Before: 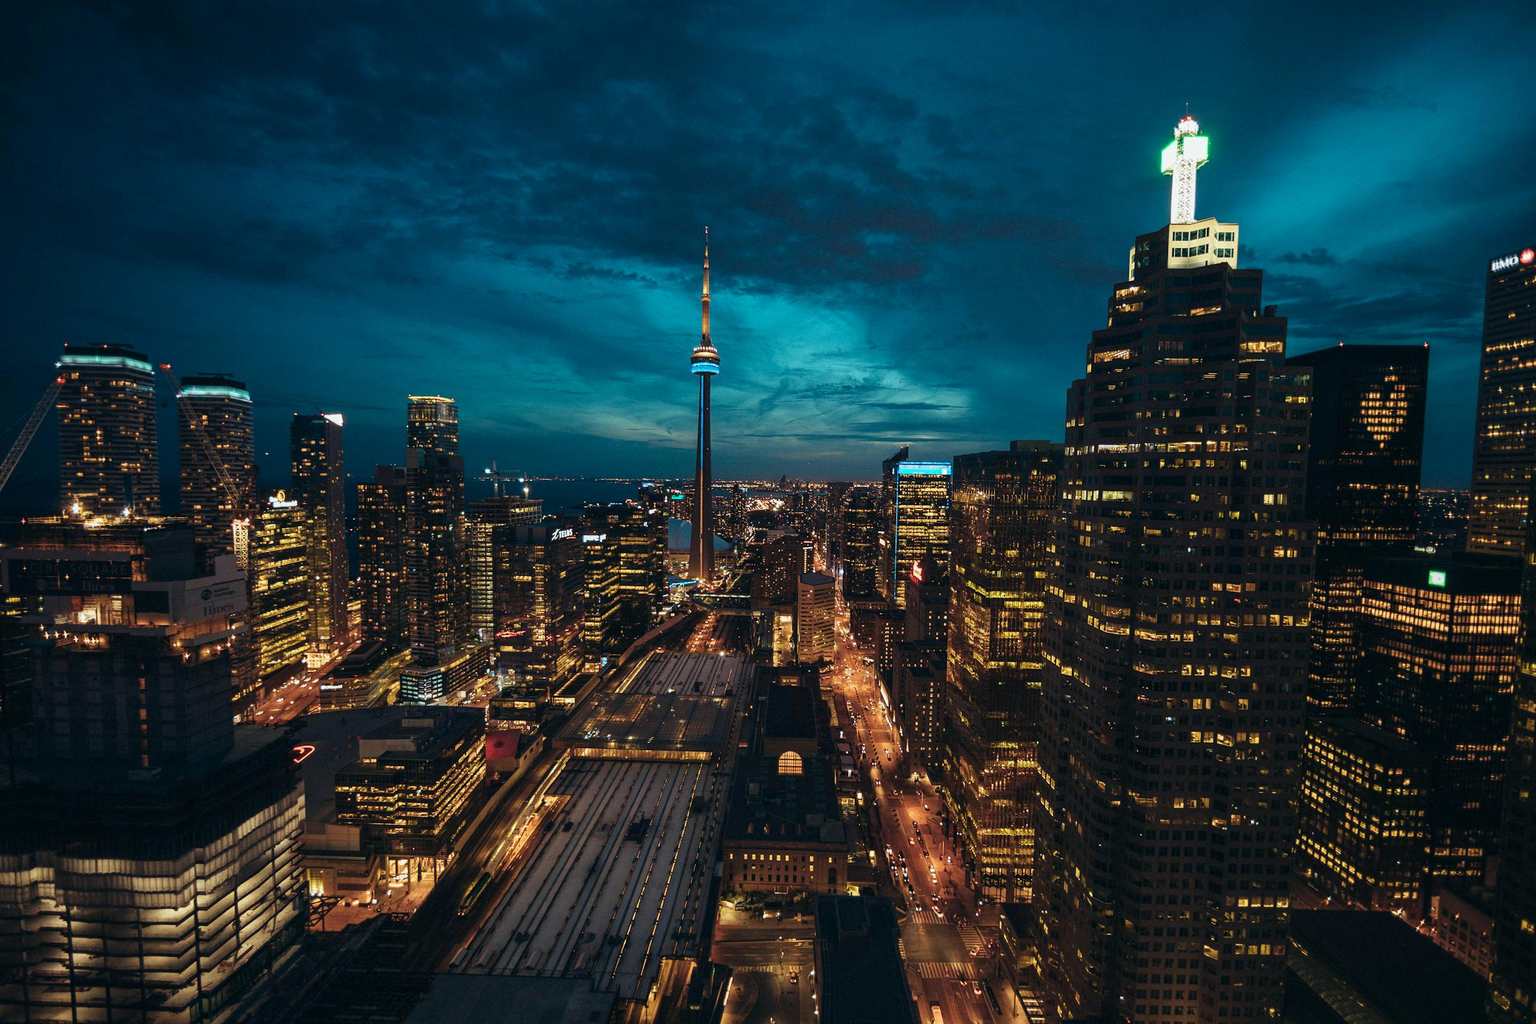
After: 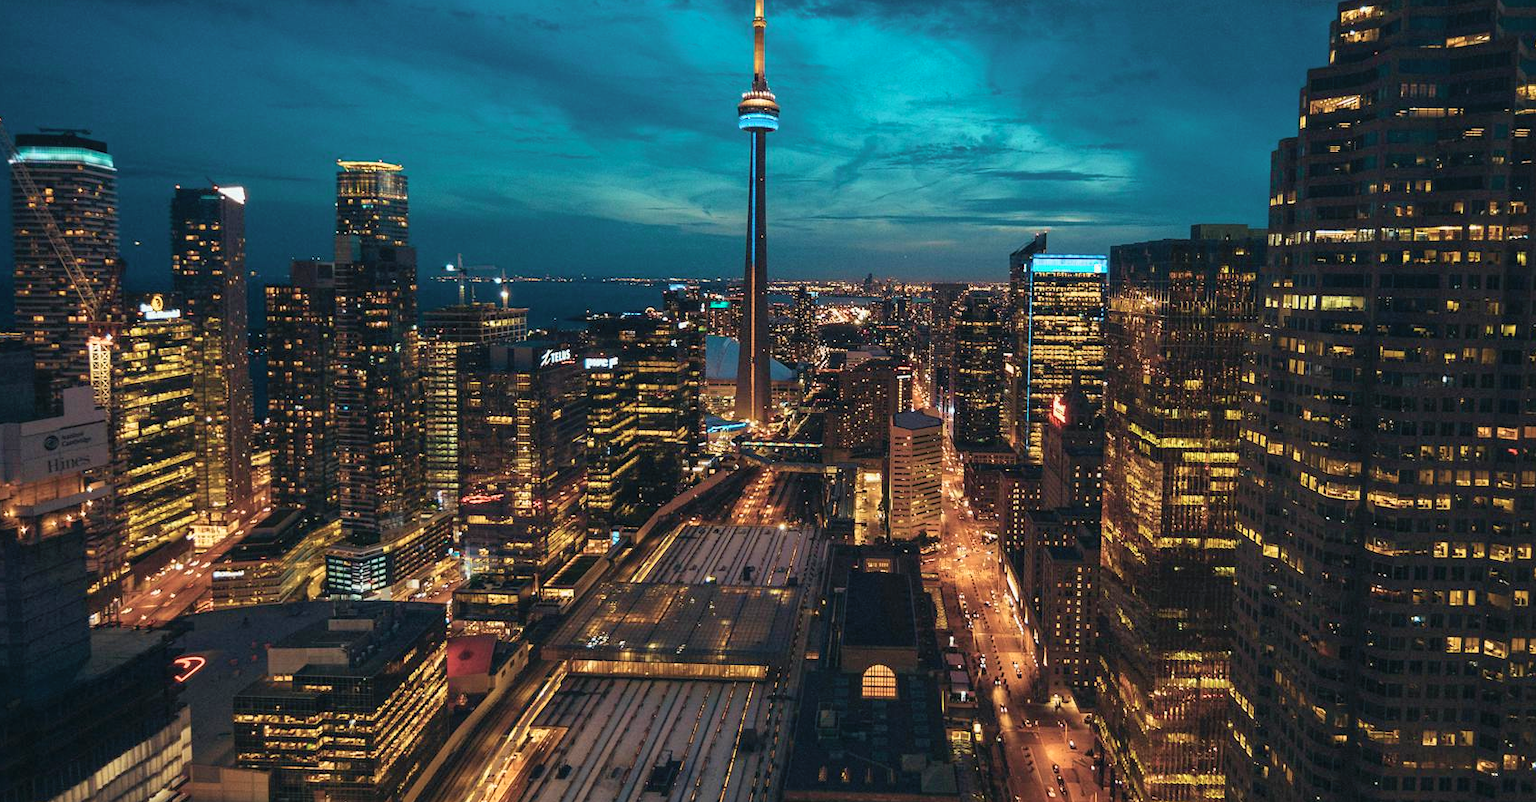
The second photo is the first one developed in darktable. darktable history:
crop: left 11.123%, top 27.61%, right 18.3%, bottom 17.034%
contrast brightness saturation: brightness 0.13
velvia: on, module defaults
